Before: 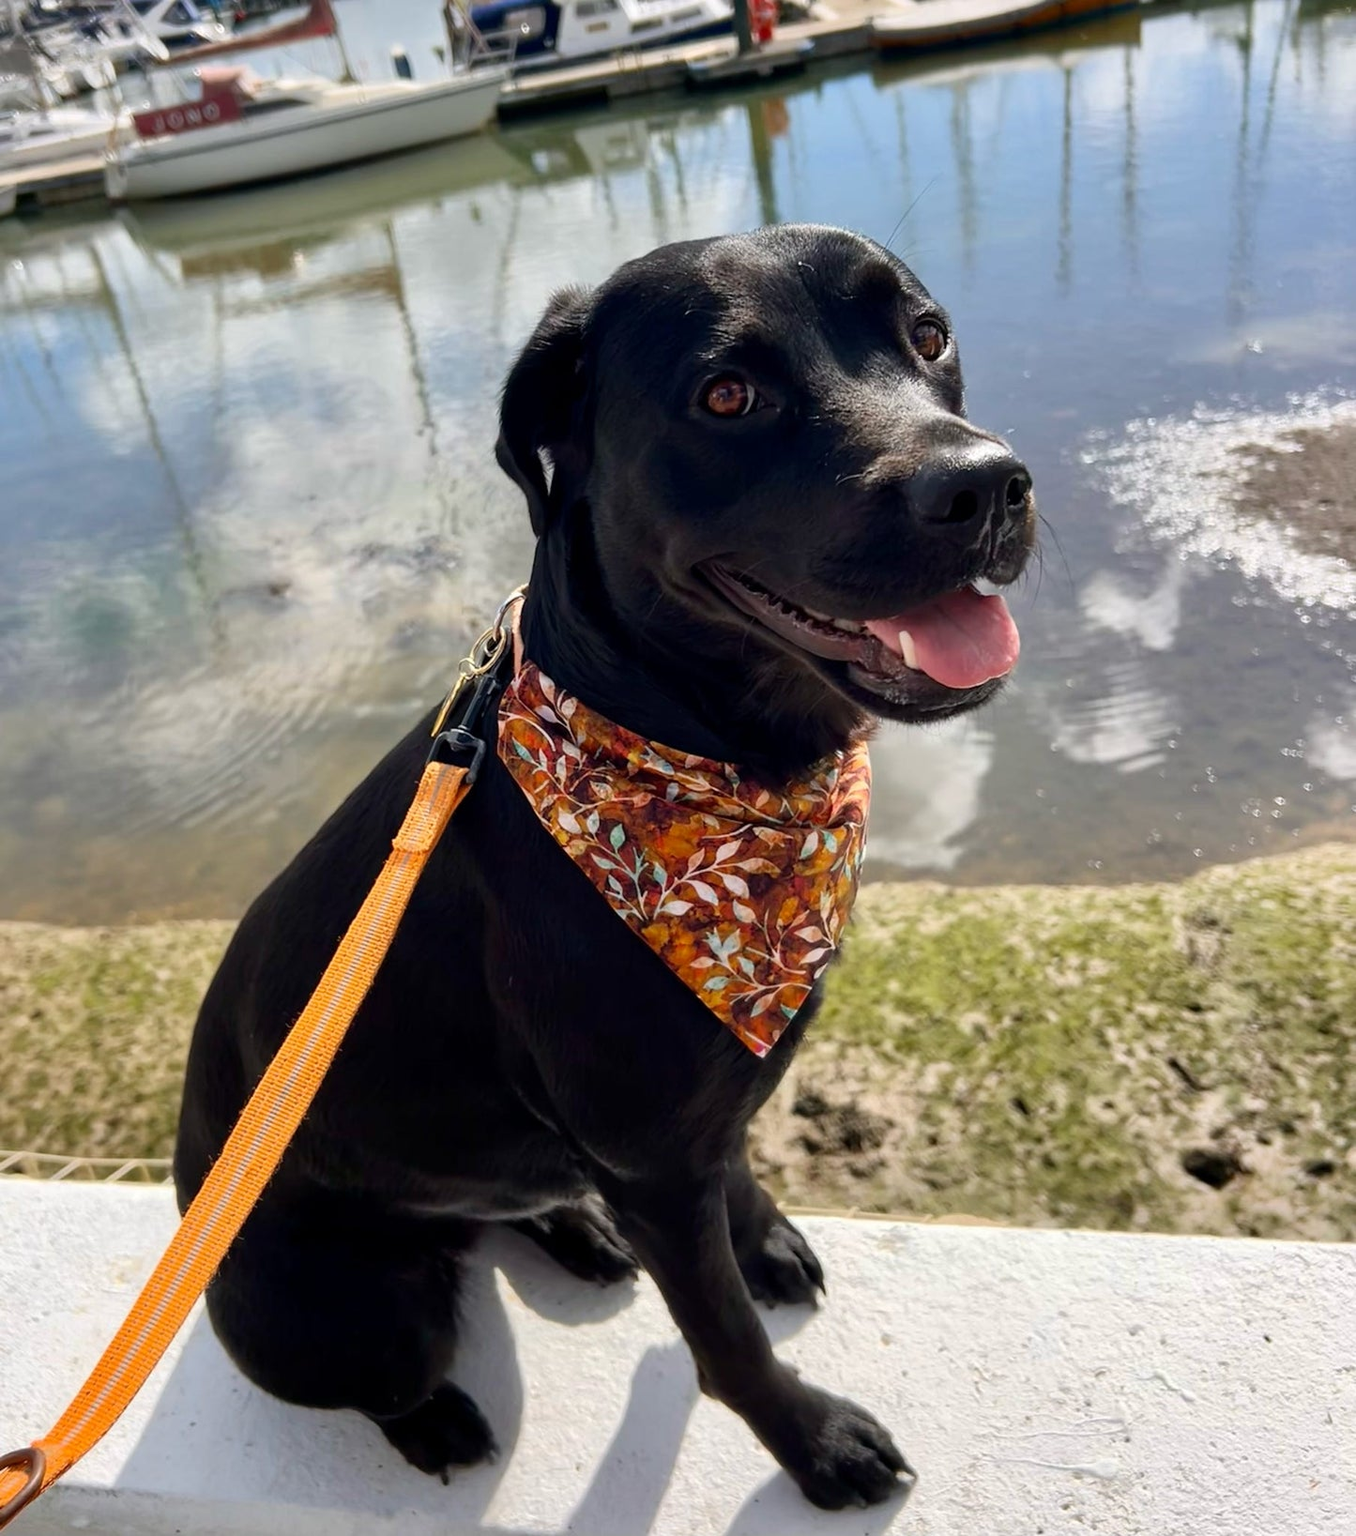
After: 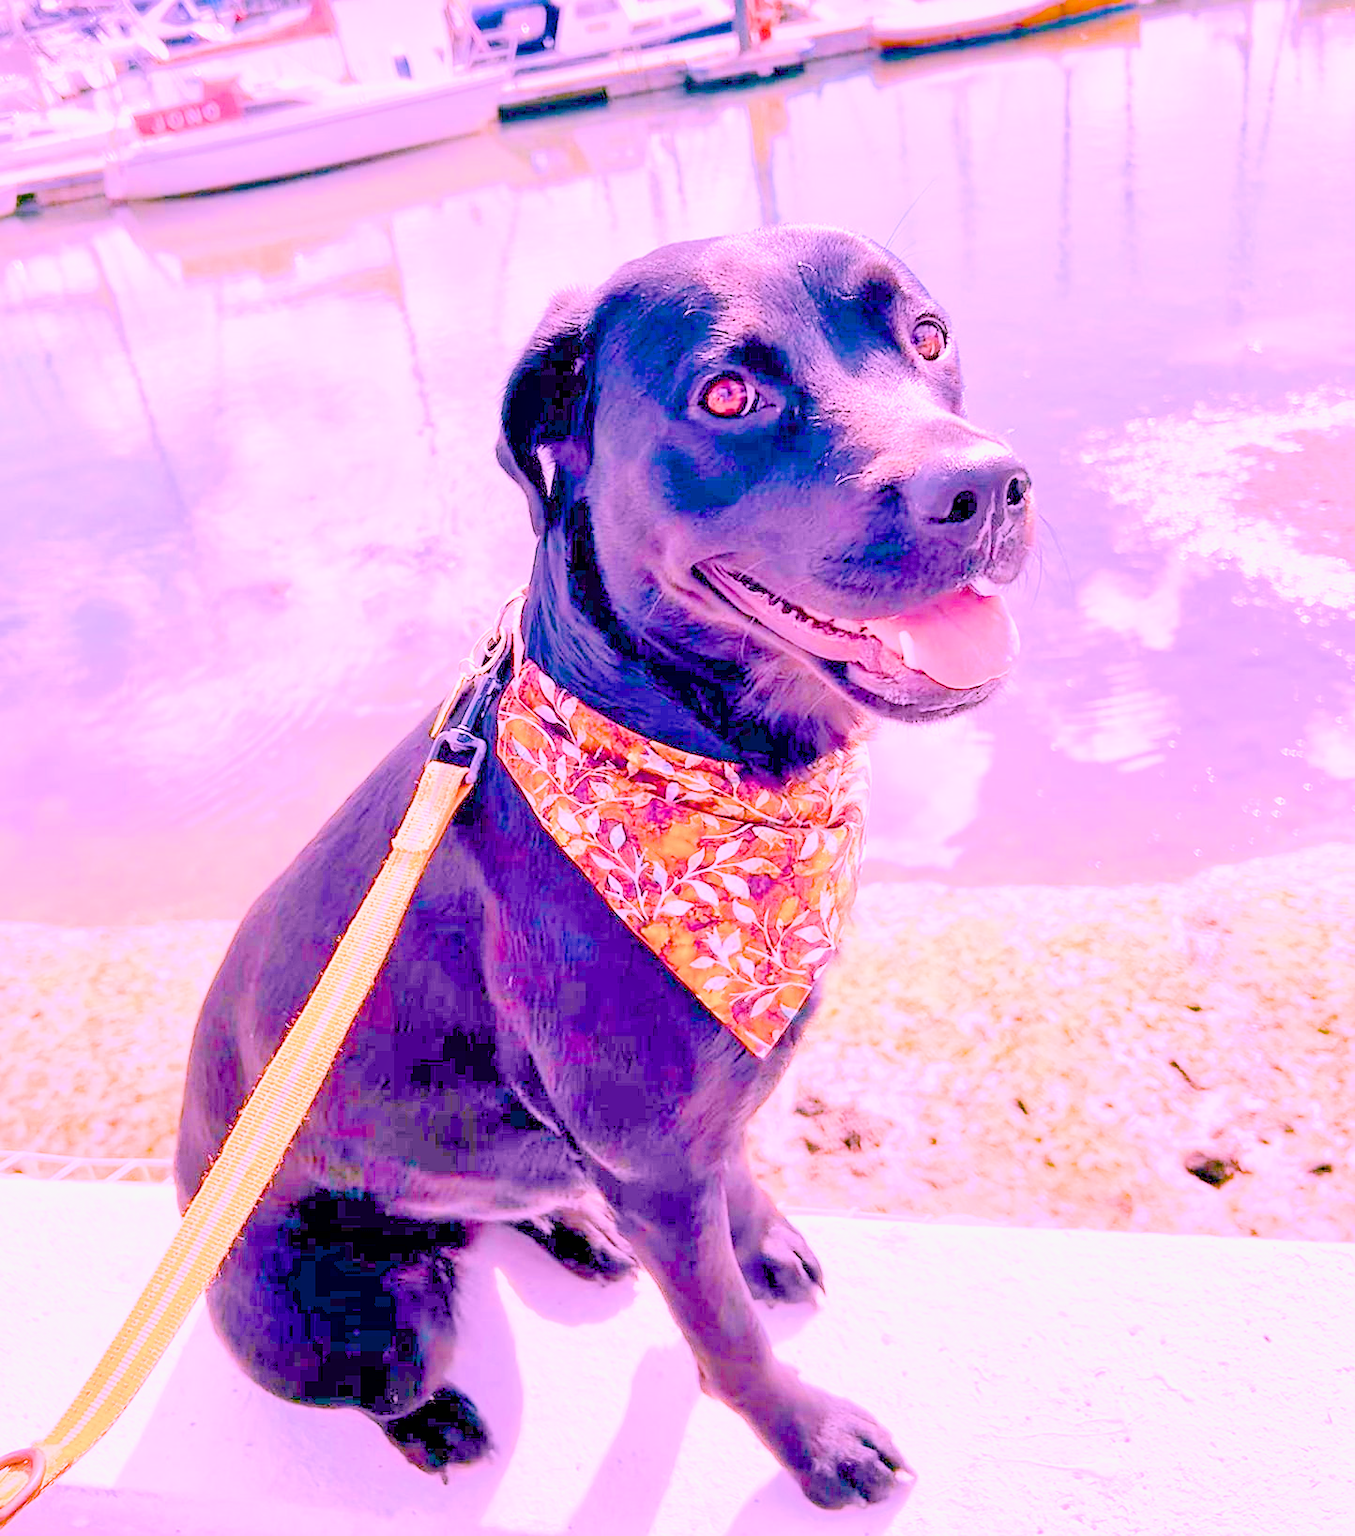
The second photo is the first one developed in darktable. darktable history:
tone equalizer "relight: fill-in": -7 EV 0.15 EV, -6 EV 0.6 EV, -5 EV 1.15 EV, -4 EV 1.33 EV, -3 EV 1.15 EV, -2 EV 0.6 EV, -1 EV 0.15 EV, mask exposure compensation -0.5 EV
color balance rgb: linear chroma grading › global chroma 9%, perceptual saturation grading › global saturation 36%, perceptual saturation grading › shadows 35%, perceptual brilliance grading › global brilliance 15%, perceptual brilliance grading › shadows -35%, global vibrance 15%
filmic rgb: black relative exposure -7.15 EV, white relative exposure 5.36 EV, hardness 3.02, color science v6 (2022)
highlight reconstruction: iterations 1, diameter of reconstruction 64 px
lens correction: scale 1.01, crop 1, focal 85, aperture 2.8, distance 7.77, camera "Canon EOS RP", lens "Canon RF 85mm F2 MACRO IS STM"
raw denoise: x [[0, 0.25, 0.5, 0.75, 1] ×4]
sharpen: on, module defaults
white balance: red 1.803, blue 1.886
exposure: black level correction 0, exposure 0.953 EV, compensate exposure bias true, compensate highlight preservation false
